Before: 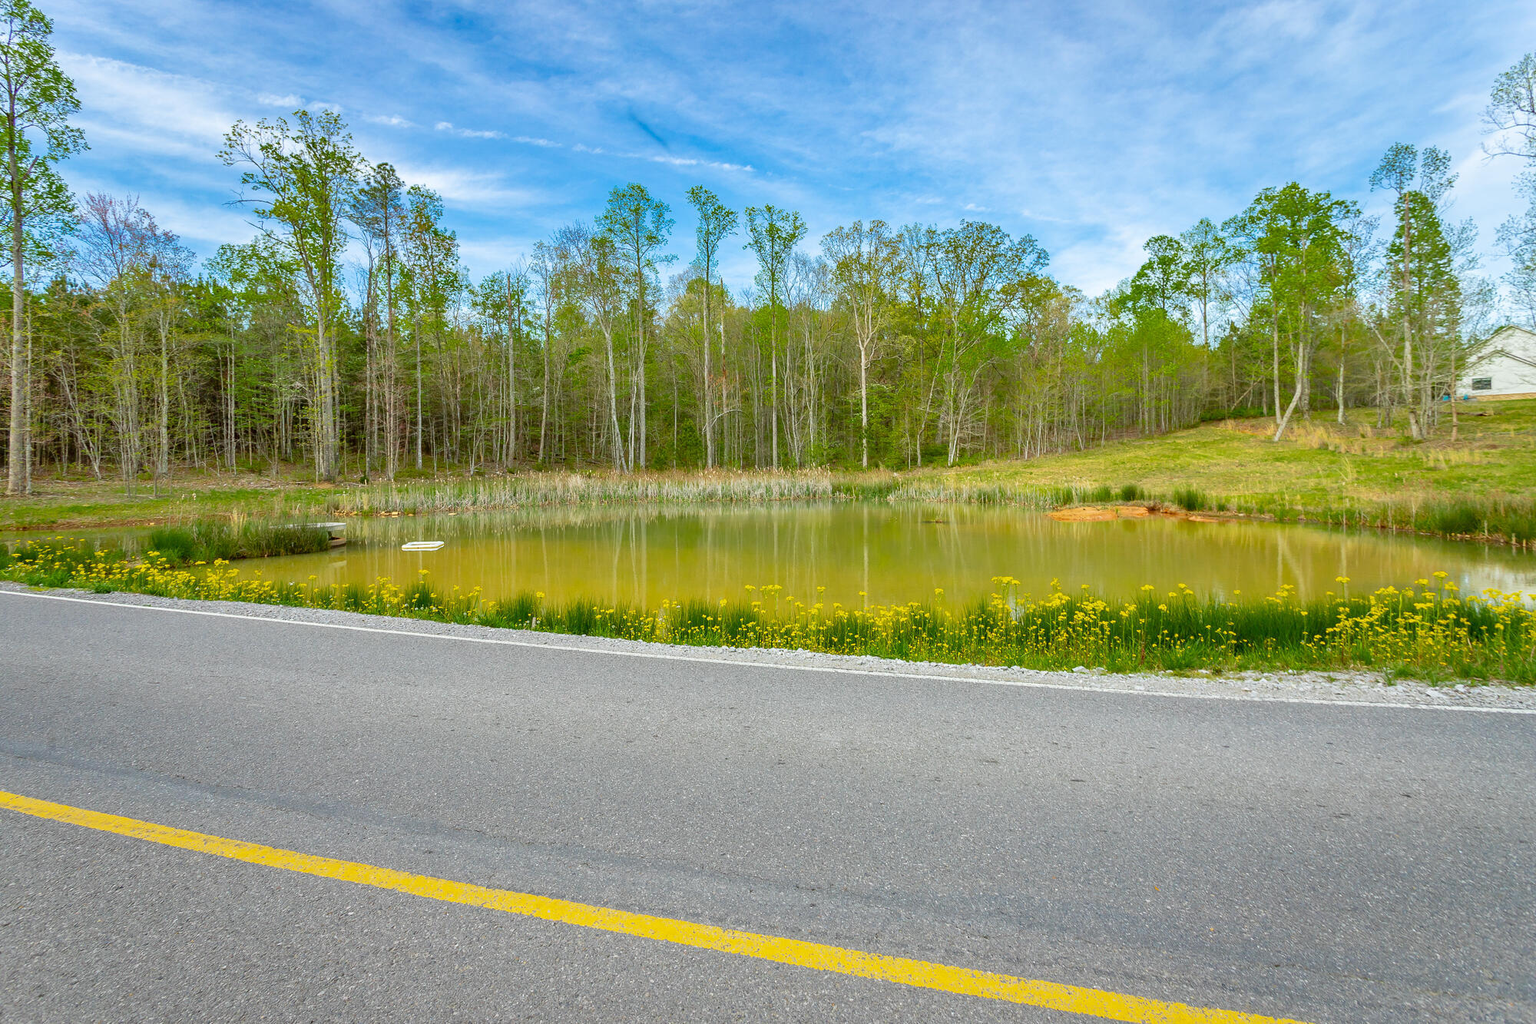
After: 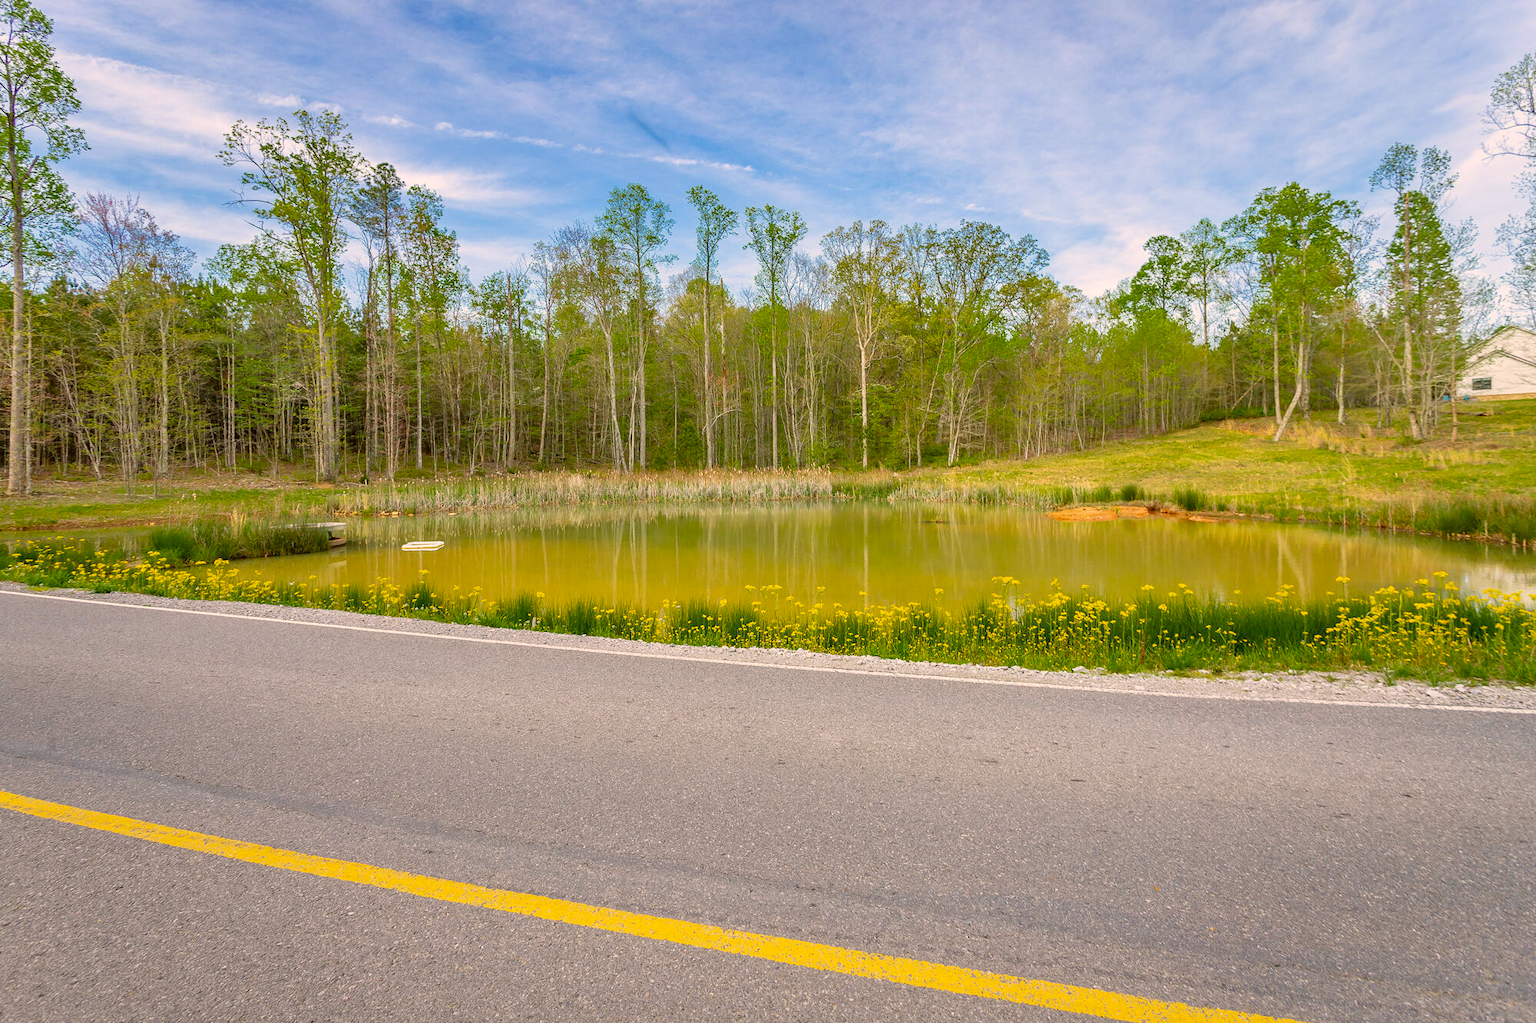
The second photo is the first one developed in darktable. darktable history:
color correction: highlights a* 11.34, highlights b* 11.64
